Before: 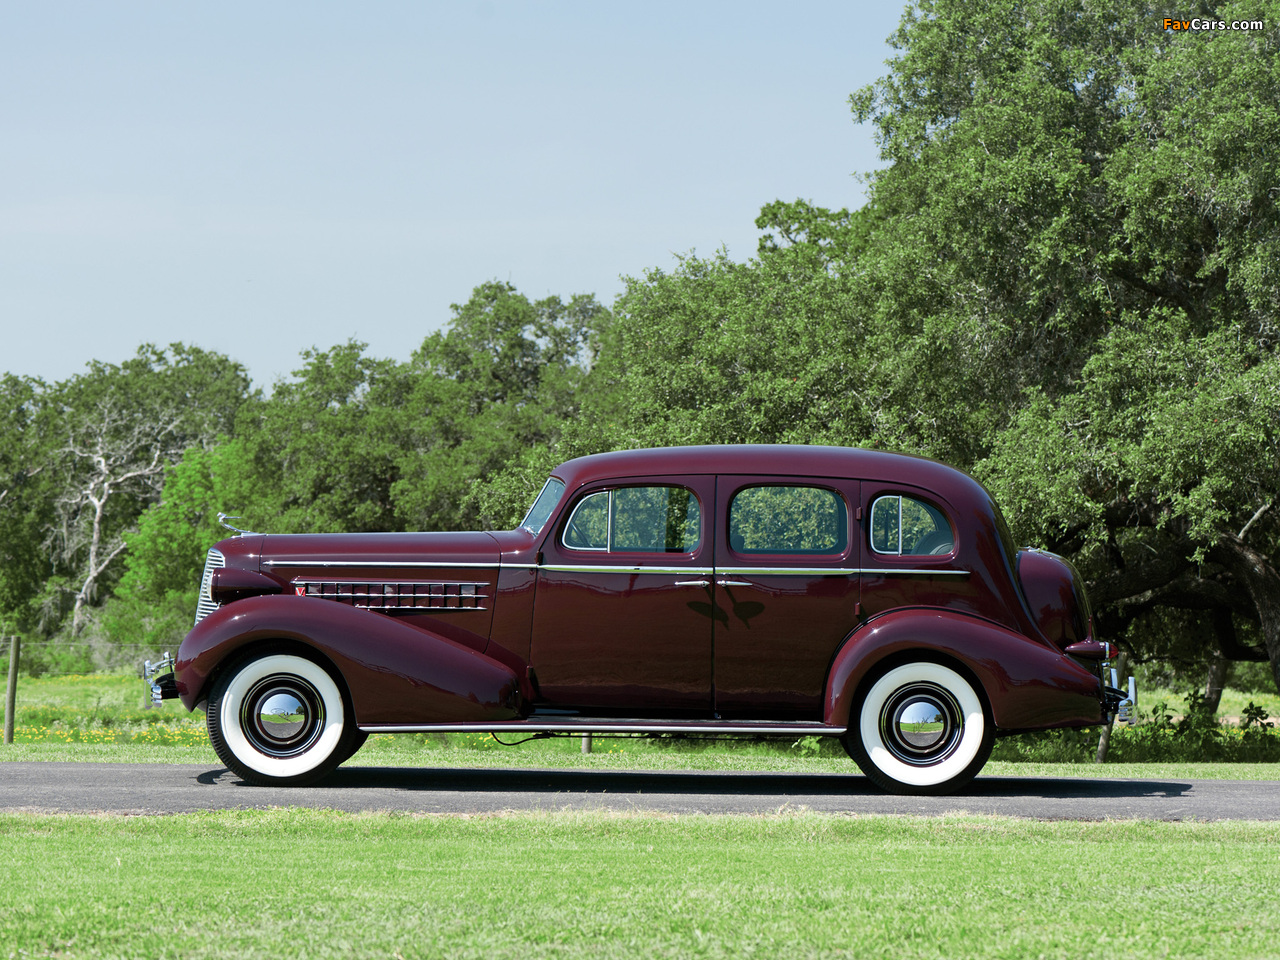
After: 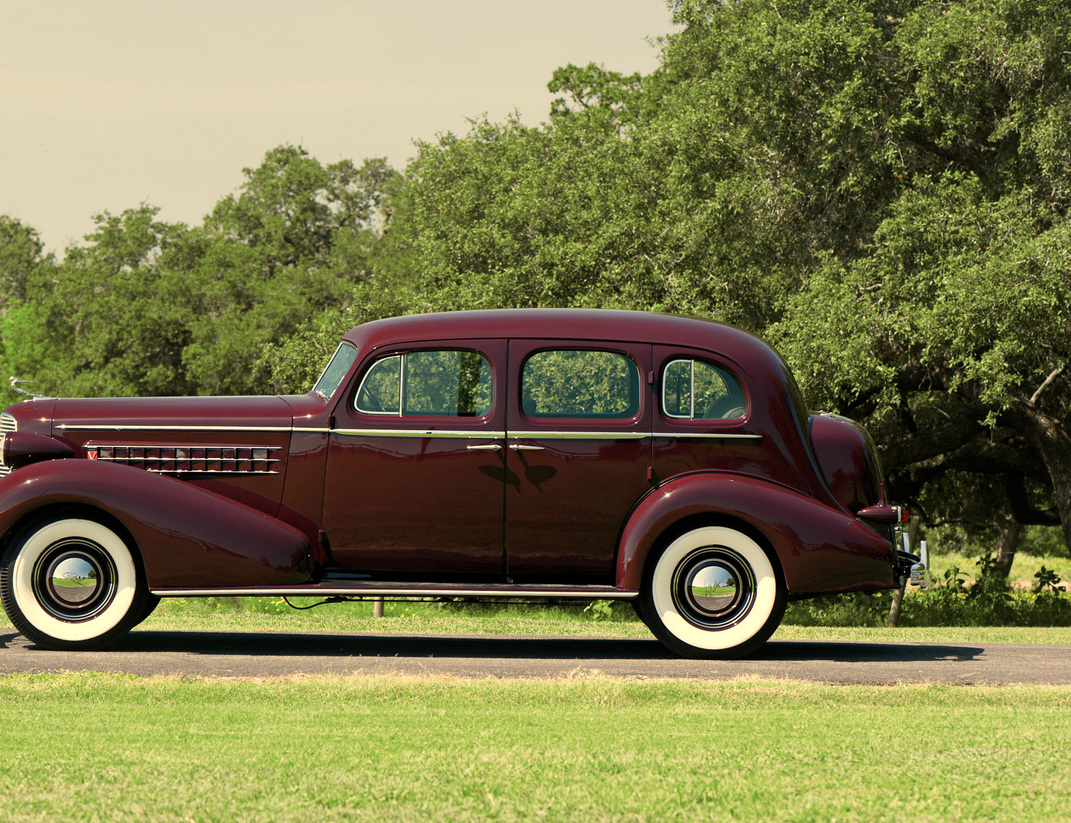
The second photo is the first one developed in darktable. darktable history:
white balance: red 1.138, green 0.996, blue 0.812
crop: left 16.315%, top 14.246%
